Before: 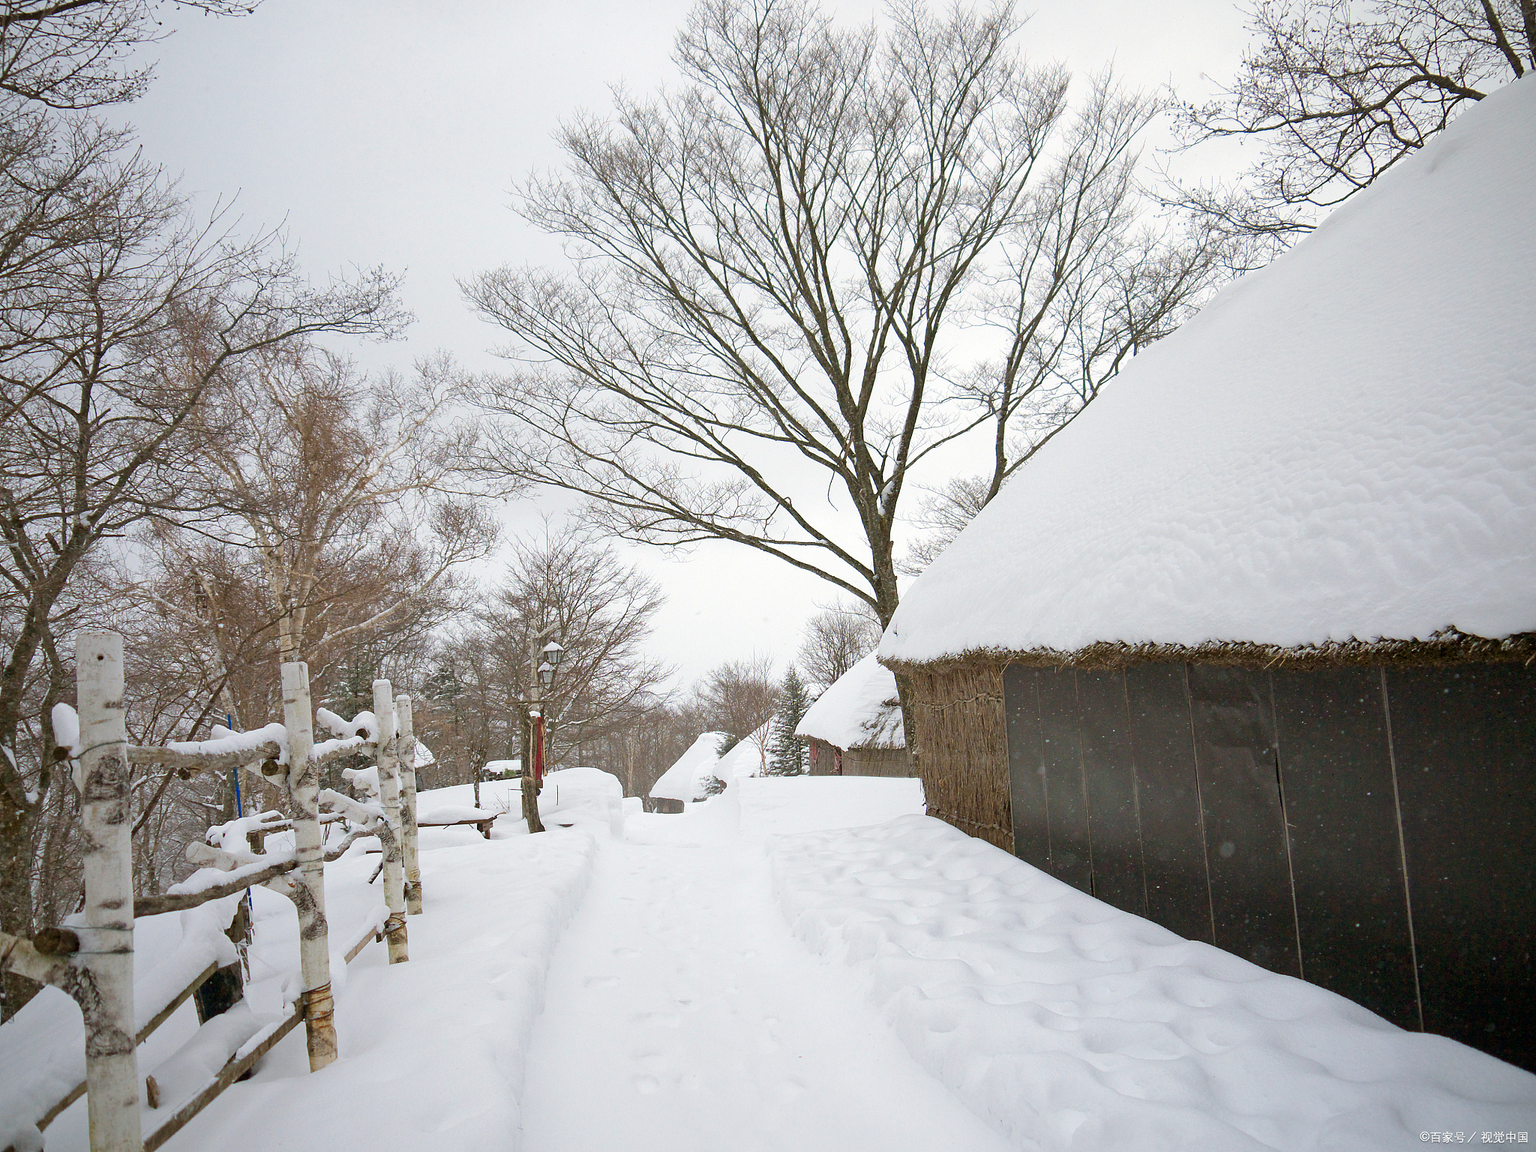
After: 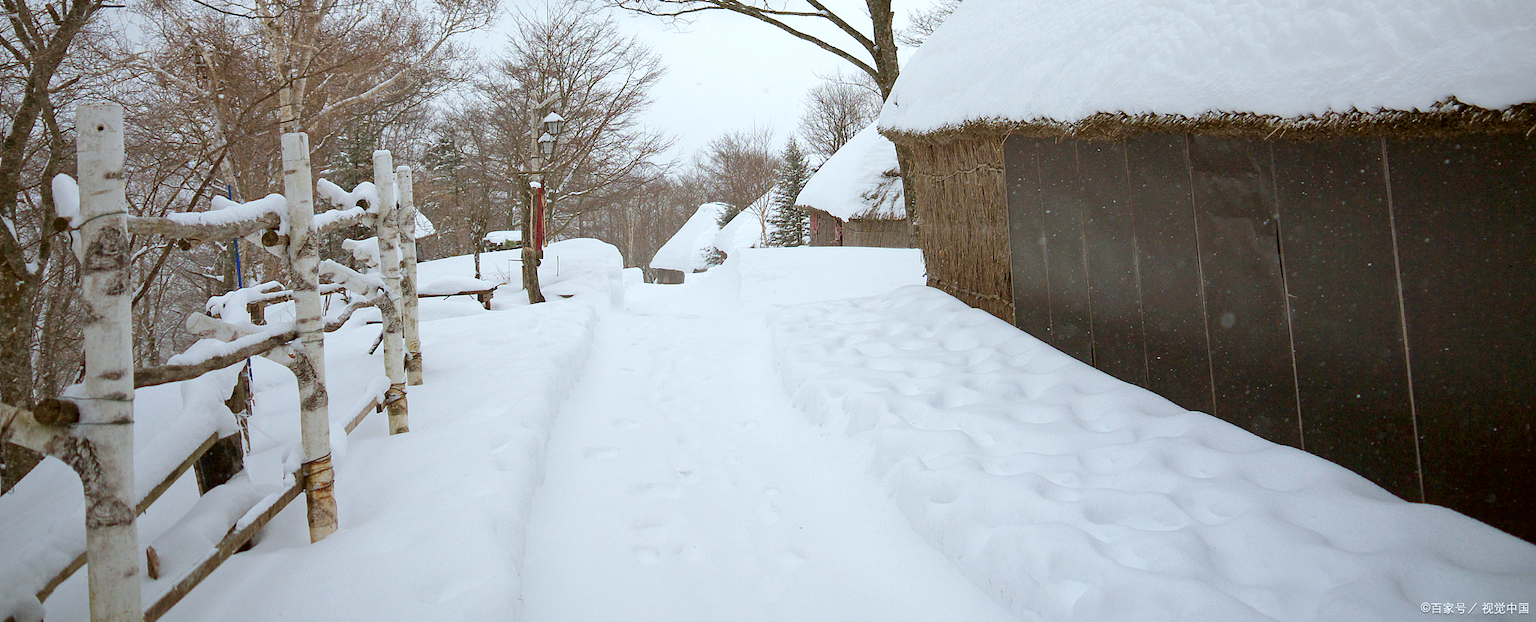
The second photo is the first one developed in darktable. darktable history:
color correction: highlights a* -3.5, highlights b* -6.11, shadows a* 3.18, shadows b* 5.09
crop and rotate: top 45.965%, right 0.015%
